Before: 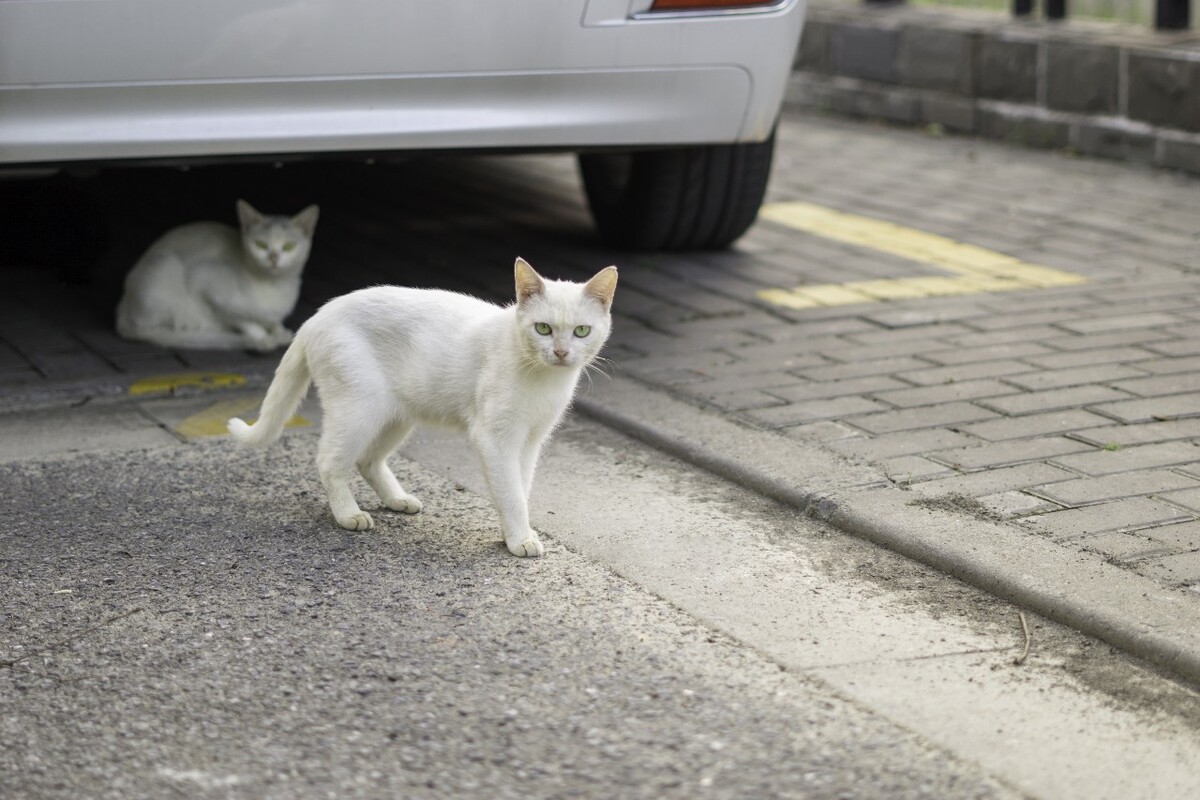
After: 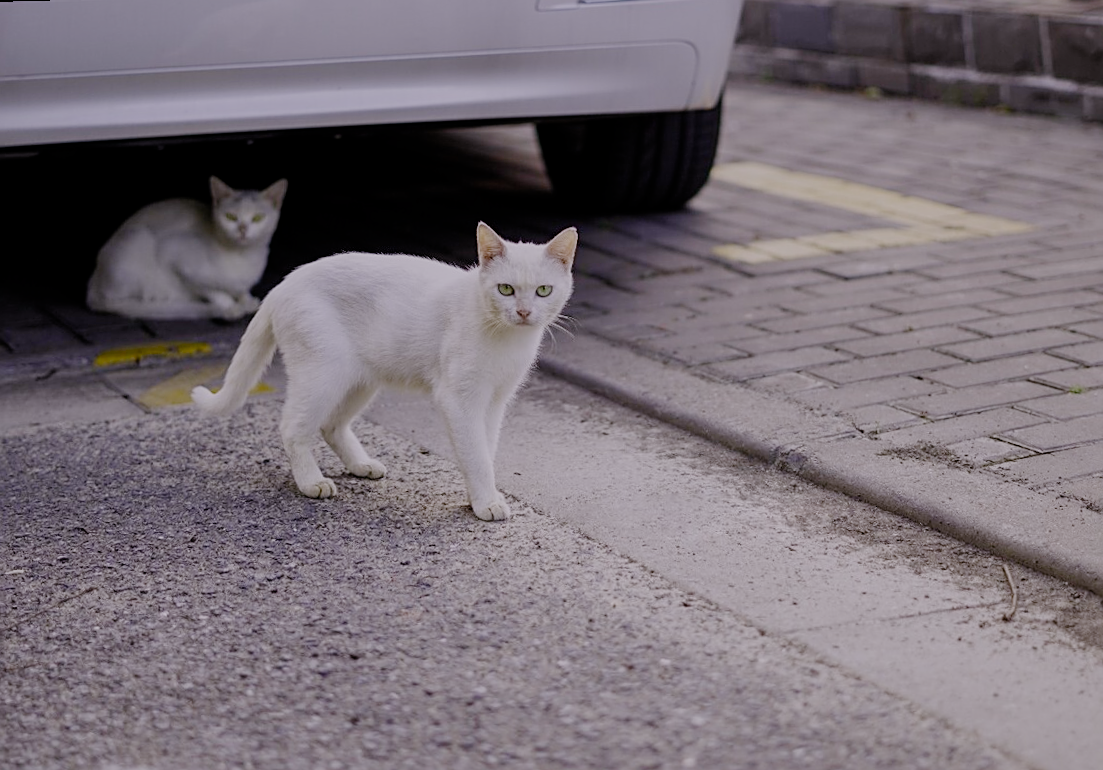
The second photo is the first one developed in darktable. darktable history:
sharpen: on, module defaults
filmic rgb: middle gray luminance 30%, black relative exposure -9 EV, white relative exposure 7 EV, threshold 6 EV, target black luminance 0%, hardness 2.94, latitude 2.04%, contrast 0.963, highlights saturation mix 5%, shadows ↔ highlights balance 12.16%, add noise in highlights 0, preserve chrominance no, color science v3 (2019), use custom middle-gray values true, iterations of high-quality reconstruction 0, contrast in highlights soft, enable highlight reconstruction true
crop and rotate: left 0.614%, top 0.179%, bottom 0.309%
exposure: exposure 0.15 EV, compensate highlight preservation false
shadows and highlights: shadows 30
white balance: red 1.066, blue 1.119
rotate and perspective: rotation -1.68°, lens shift (vertical) -0.146, crop left 0.049, crop right 0.912, crop top 0.032, crop bottom 0.96
color balance rgb: perceptual saturation grading › global saturation 20%, perceptual saturation grading › highlights -25%, perceptual saturation grading › shadows 50%
